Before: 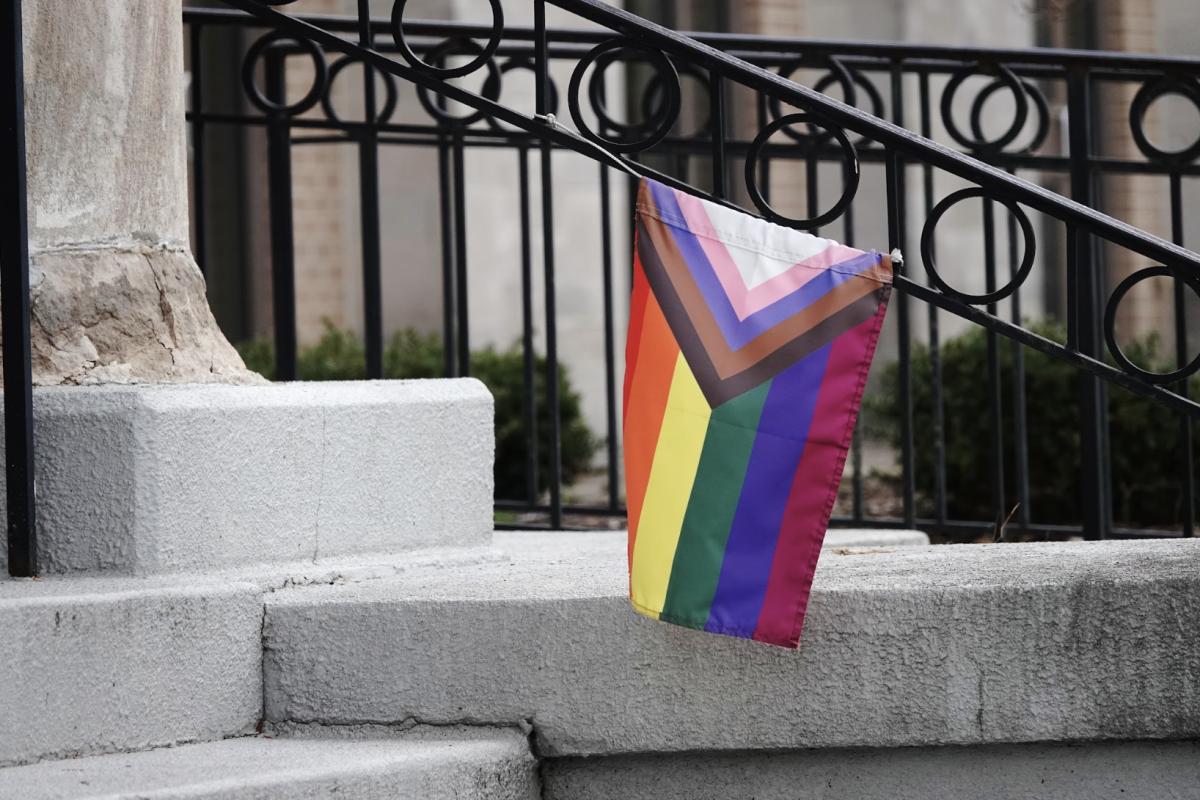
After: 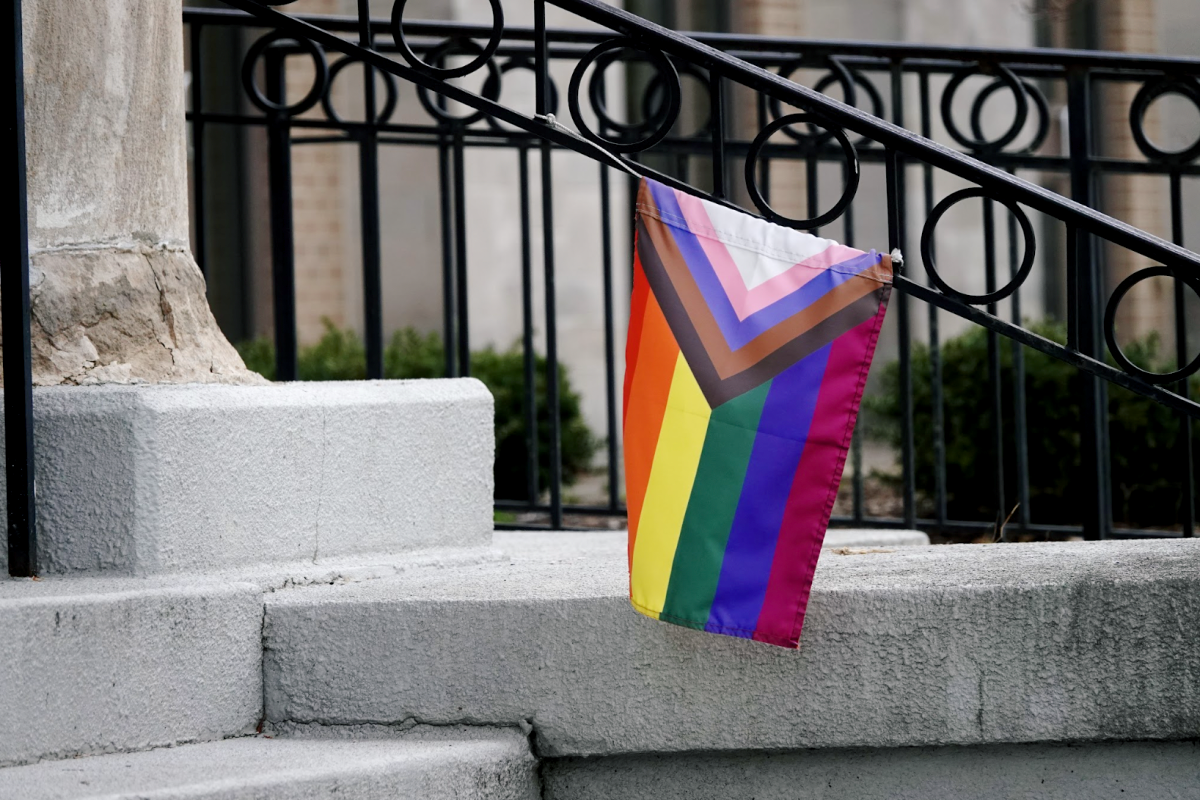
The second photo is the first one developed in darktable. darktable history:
color balance rgb: shadows lift › chroma 2.009%, shadows lift › hue 185.08°, global offset › luminance -0.492%, linear chroma grading › global chroma 15.009%, perceptual saturation grading › global saturation 6.872%, perceptual saturation grading › shadows 3.39%
